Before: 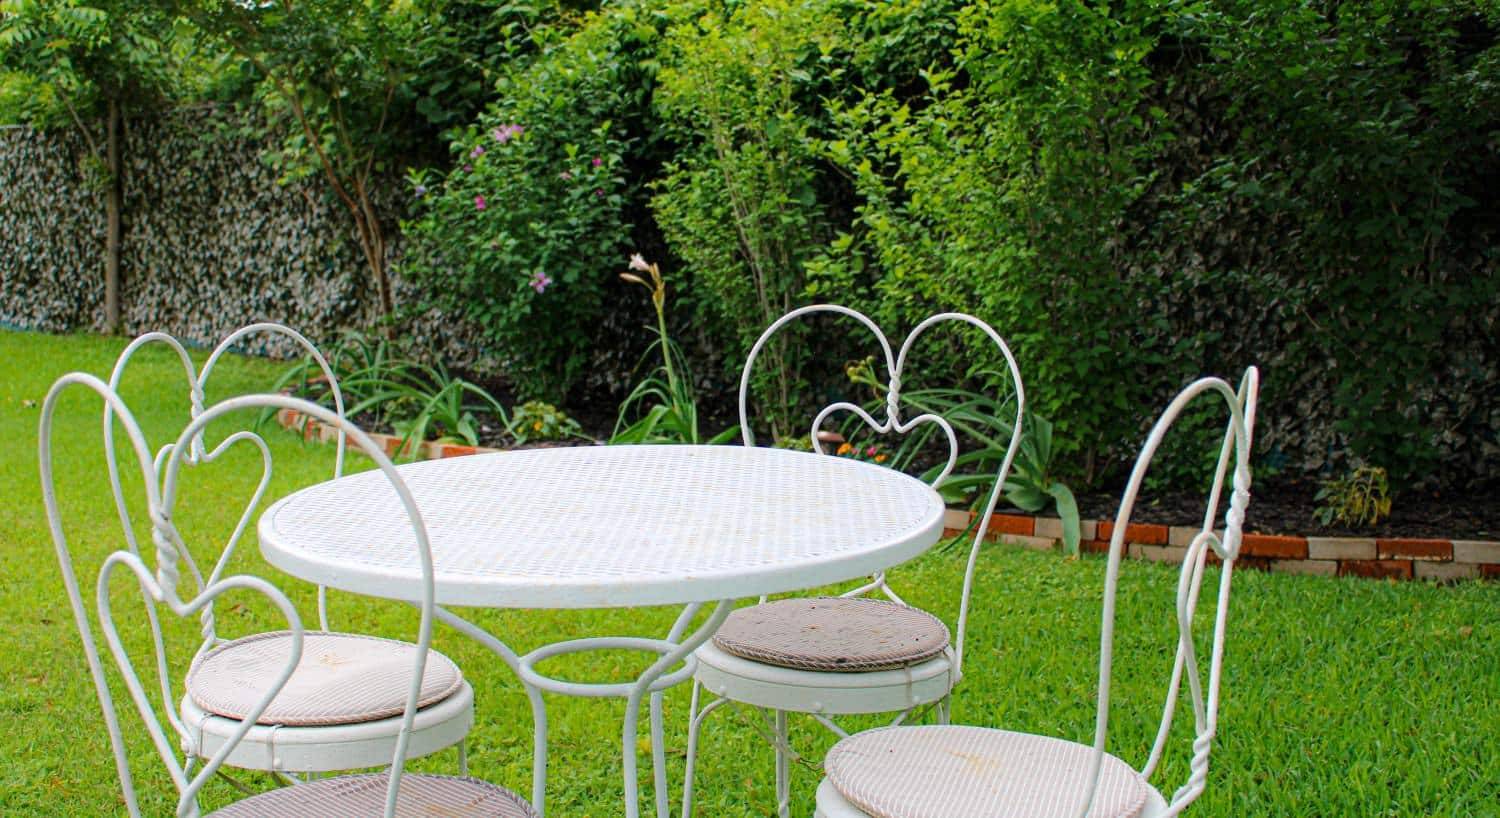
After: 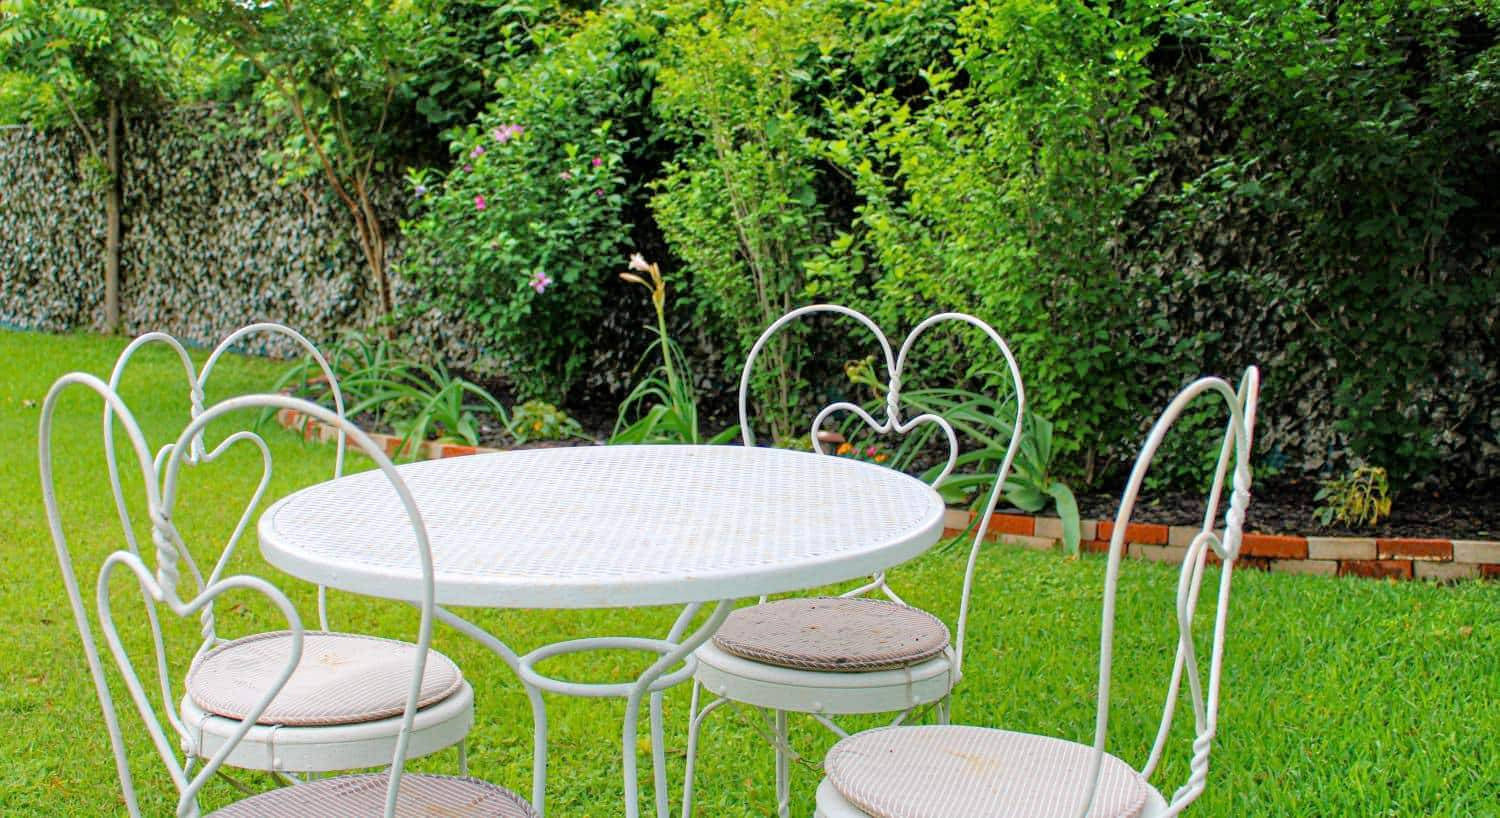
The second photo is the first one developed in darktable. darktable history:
tone equalizer: -7 EV 0.159 EV, -6 EV 0.63 EV, -5 EV 1.13 EV, -4 EV 1.35 EV, -3 EV 1.18 EV, -2 EV 0.6 EV, -1 EV 0.166 EV
